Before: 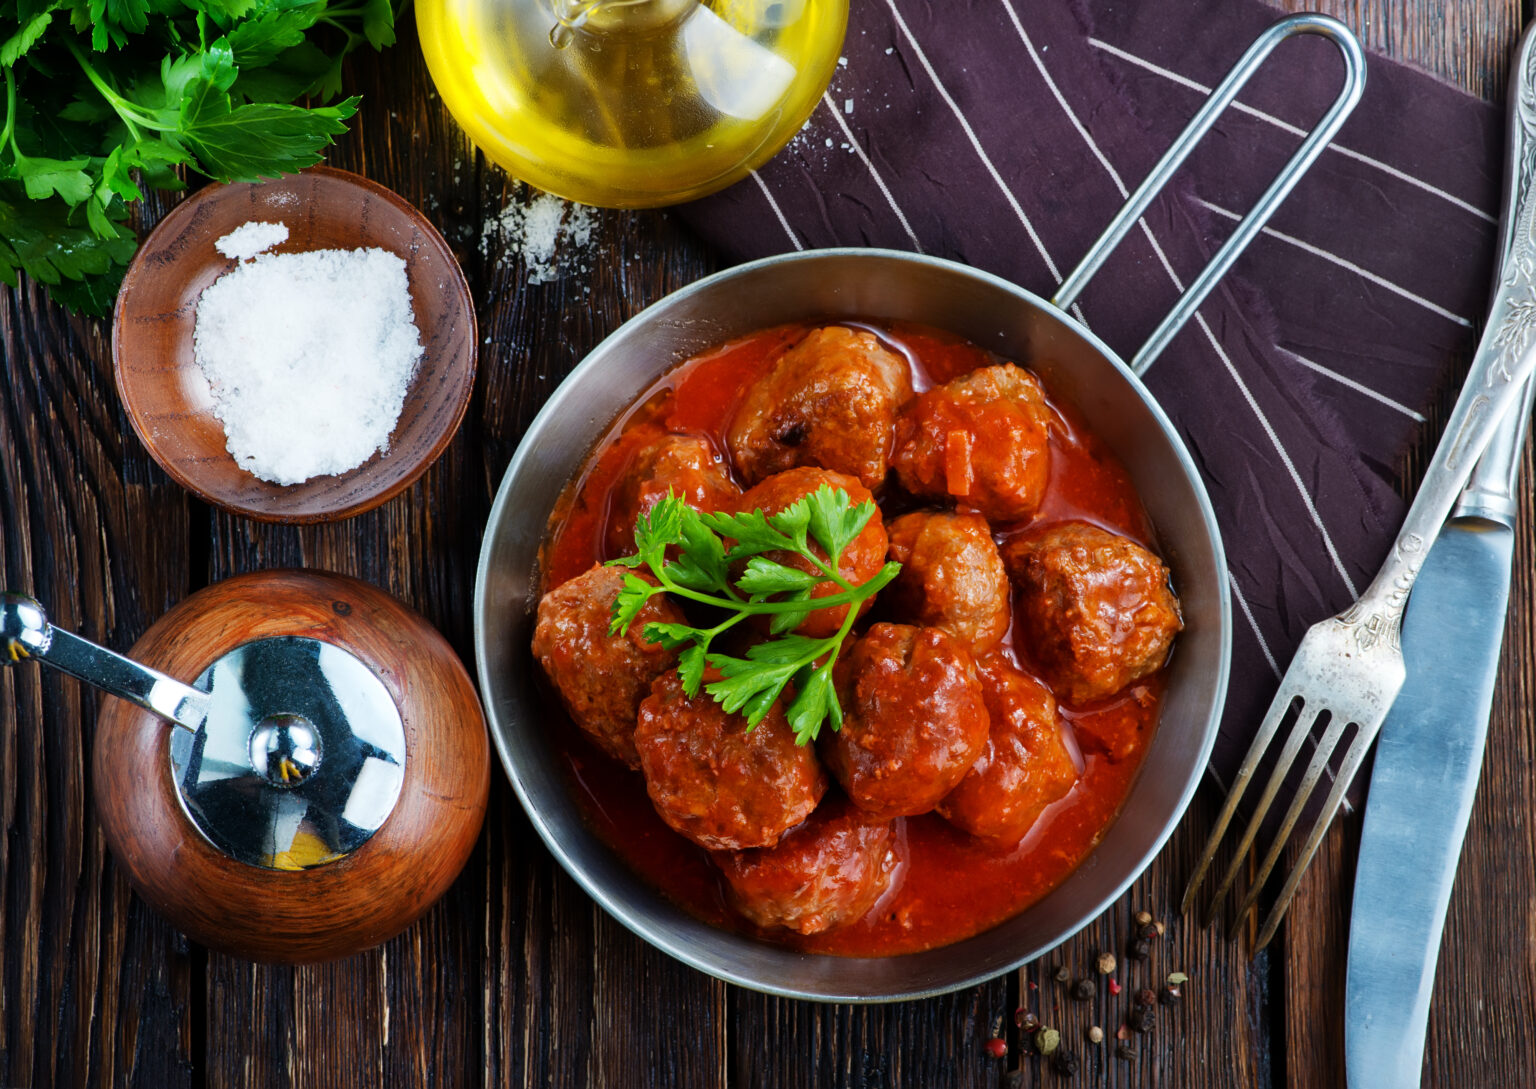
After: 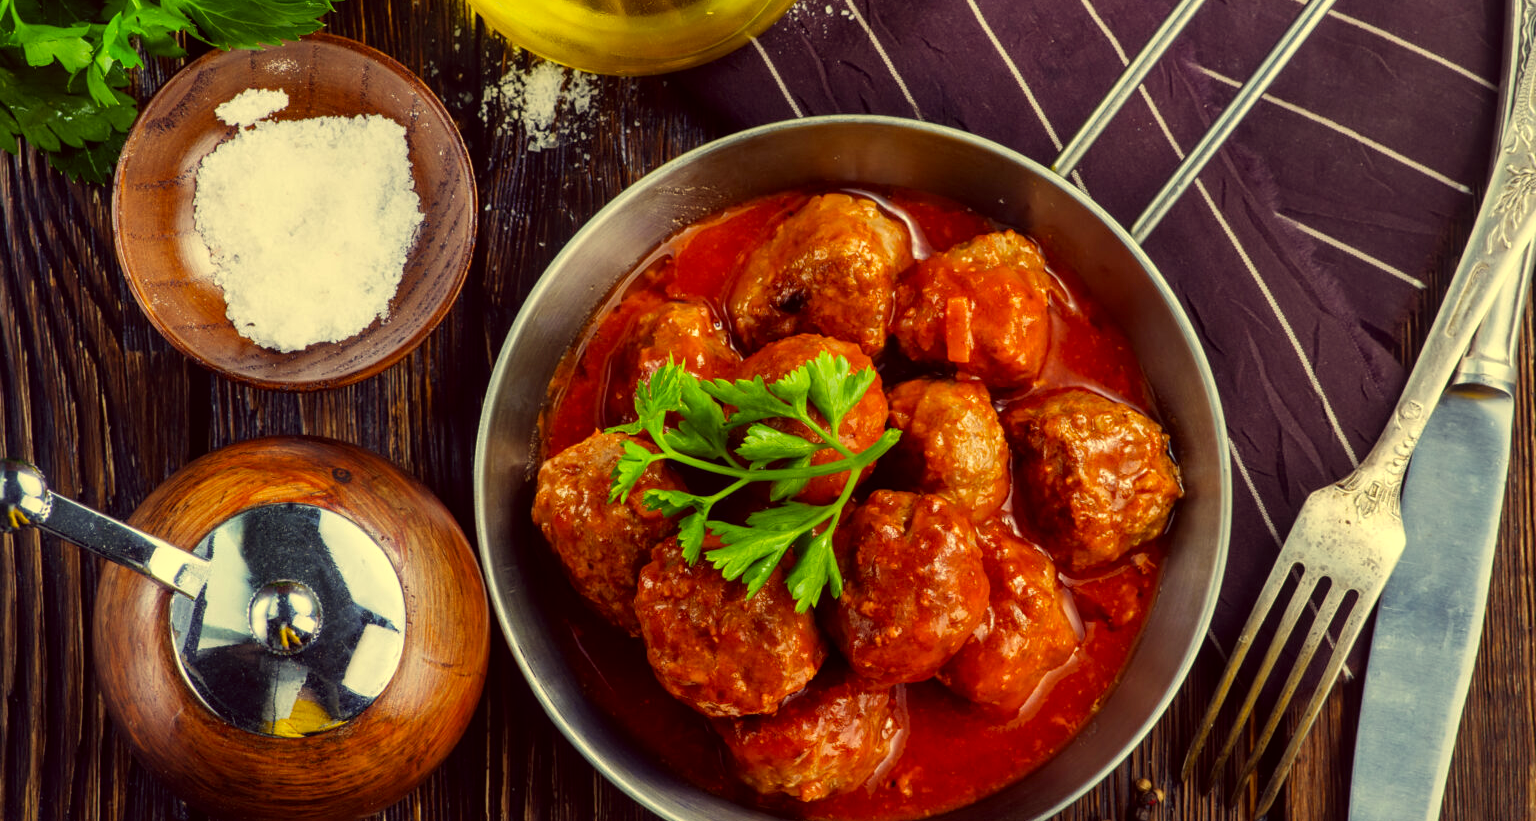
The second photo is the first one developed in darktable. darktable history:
crop and rotate: top 12.241%, bottom 12.339%
local contrast: on, module defaults
color correction: highlights a* -0.443, highlights b* 39.91, shadows a* 9.9, shadows b* -0.911
